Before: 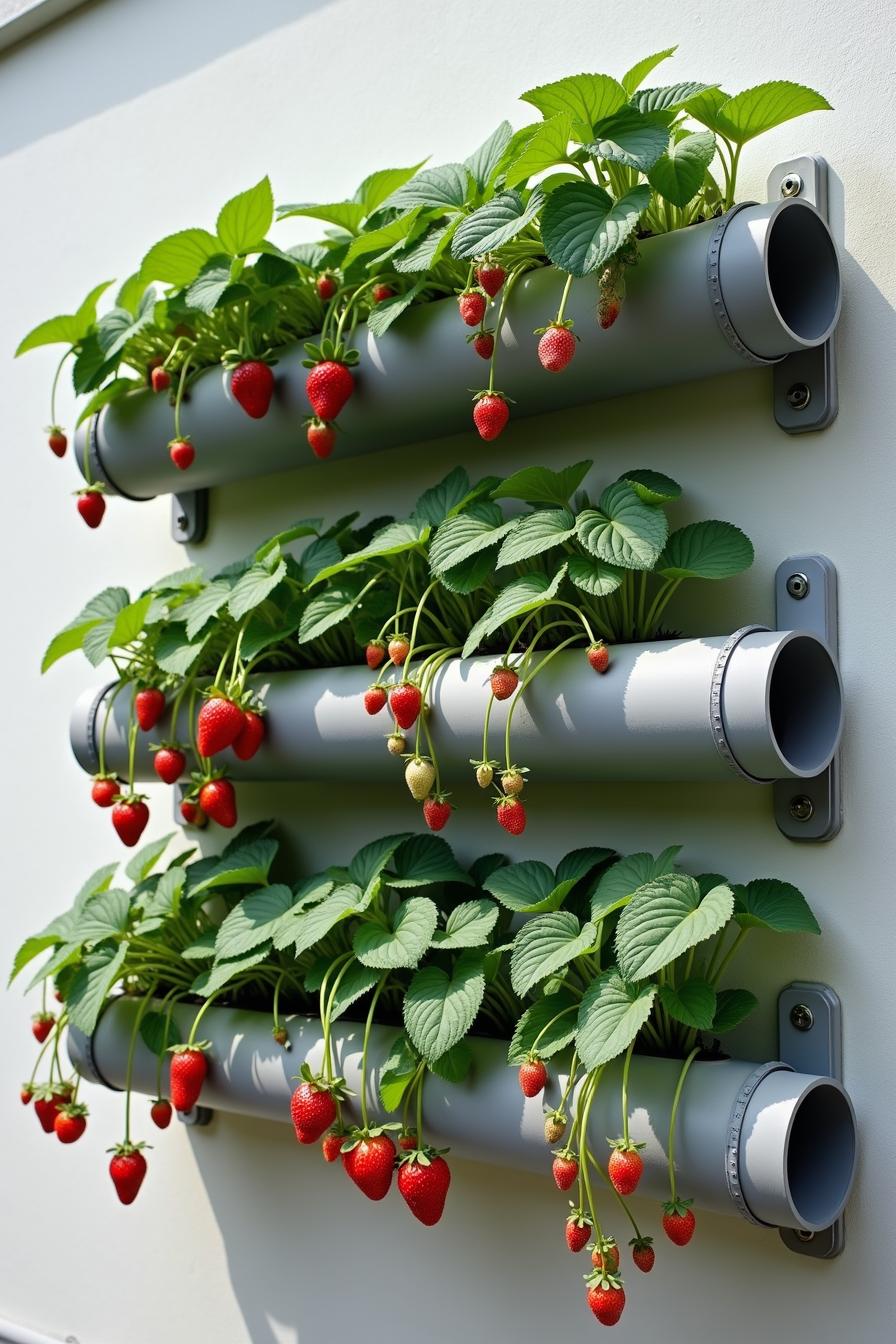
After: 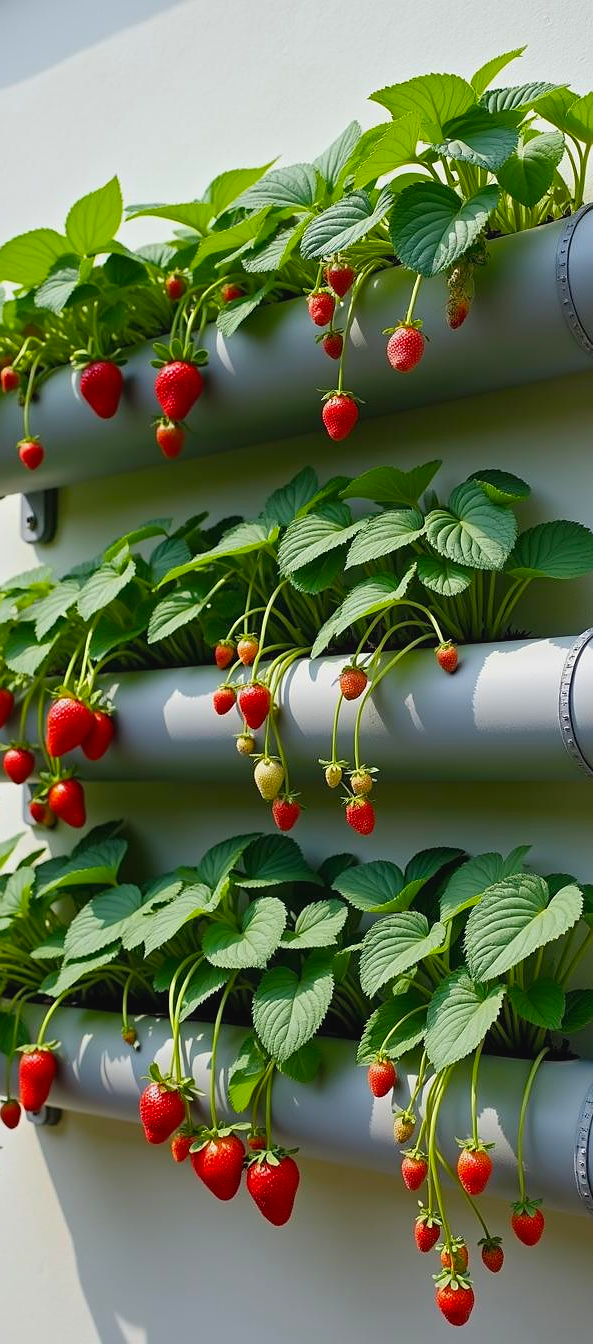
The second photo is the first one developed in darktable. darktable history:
crop: left 16.912%, right 16.888%
exposure: black level correction 0.001, compensate highlight preservation false
color balance rgb: global offset › luminance 0.235%, perceptual saturation grading › global saturation 25.79%, contrast -10.32%
sharpen: radius 0.981, amount 0.611
